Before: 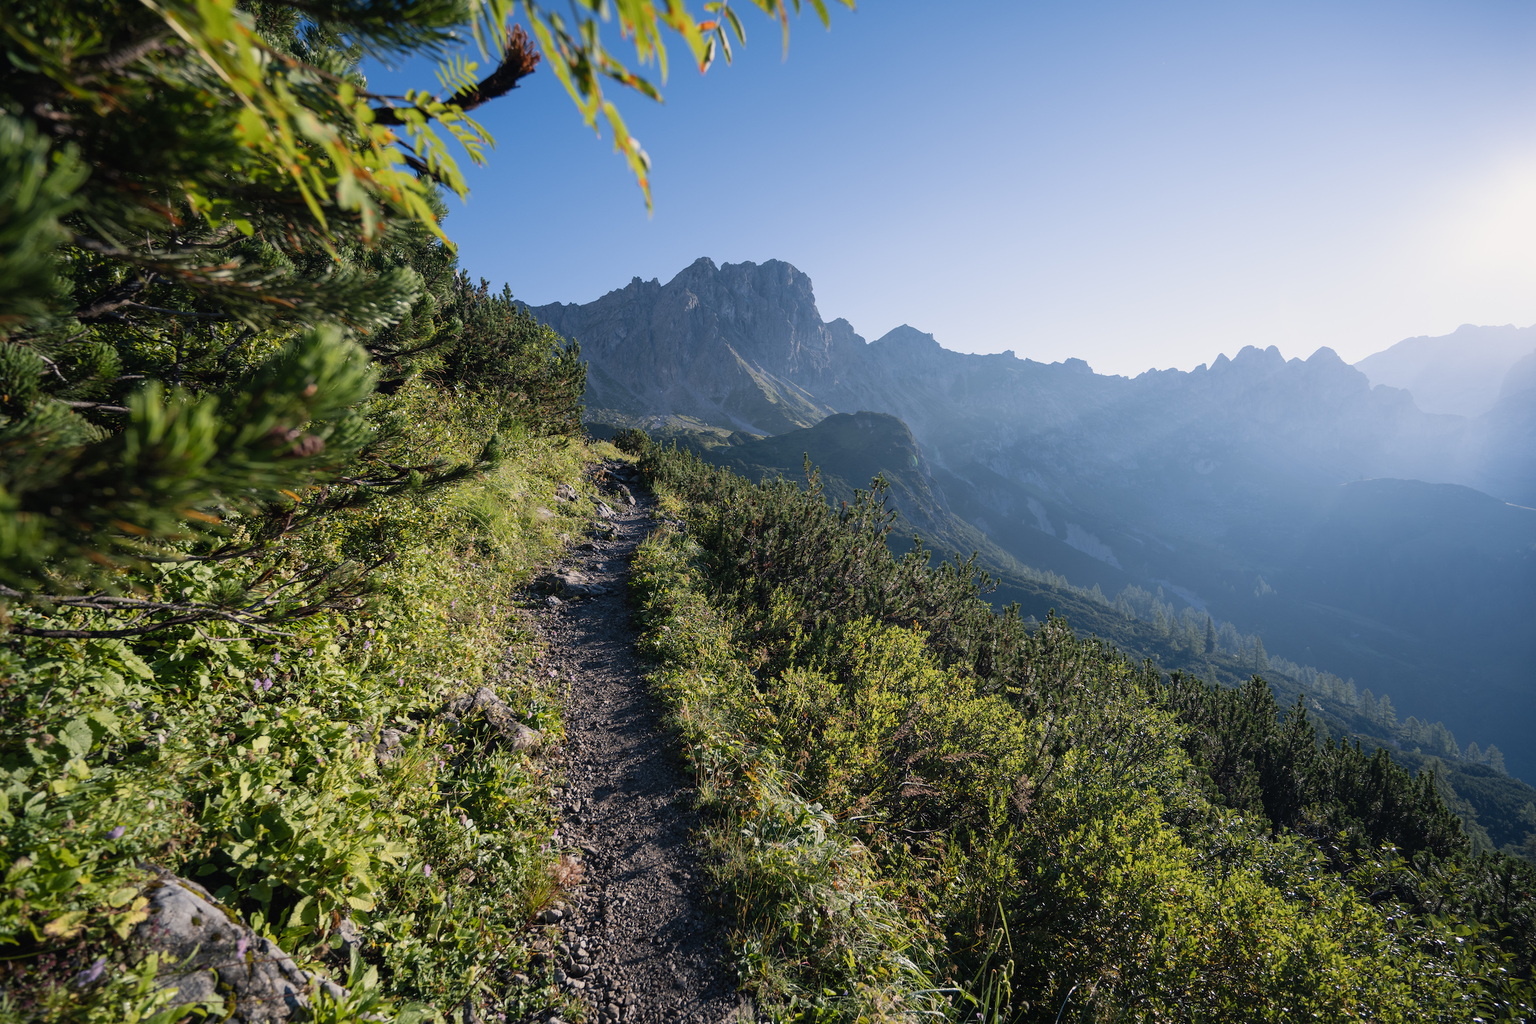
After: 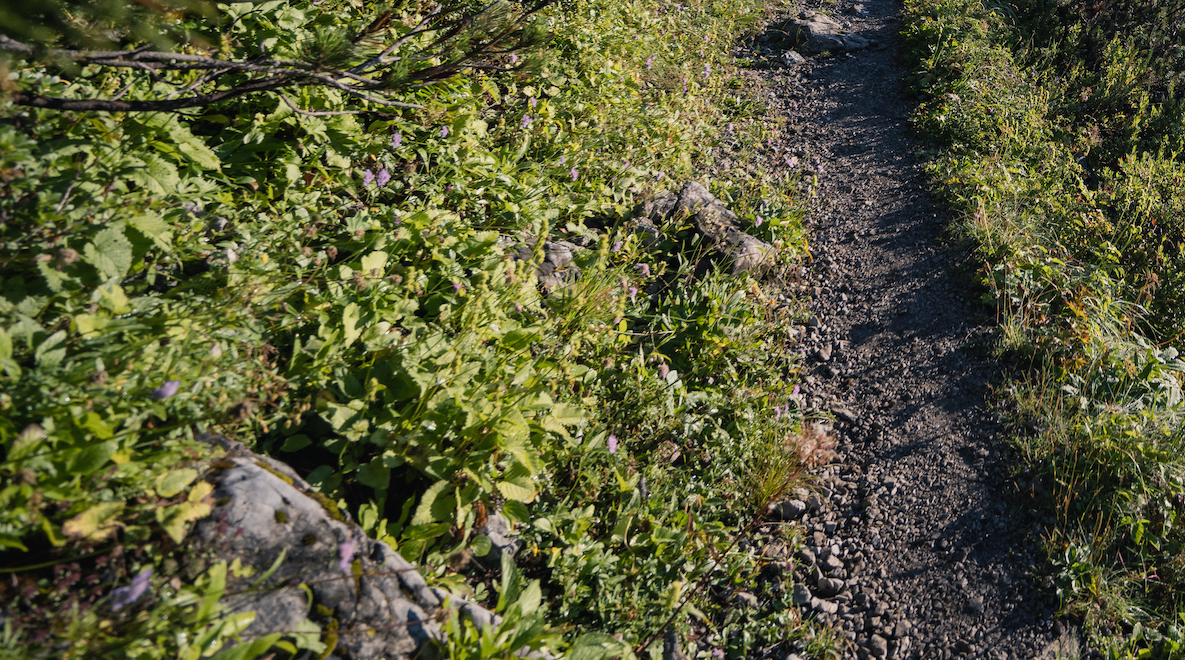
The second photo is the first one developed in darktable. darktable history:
crop and rotate: top 54.802%, right 46.1%, bottom 0.193%
